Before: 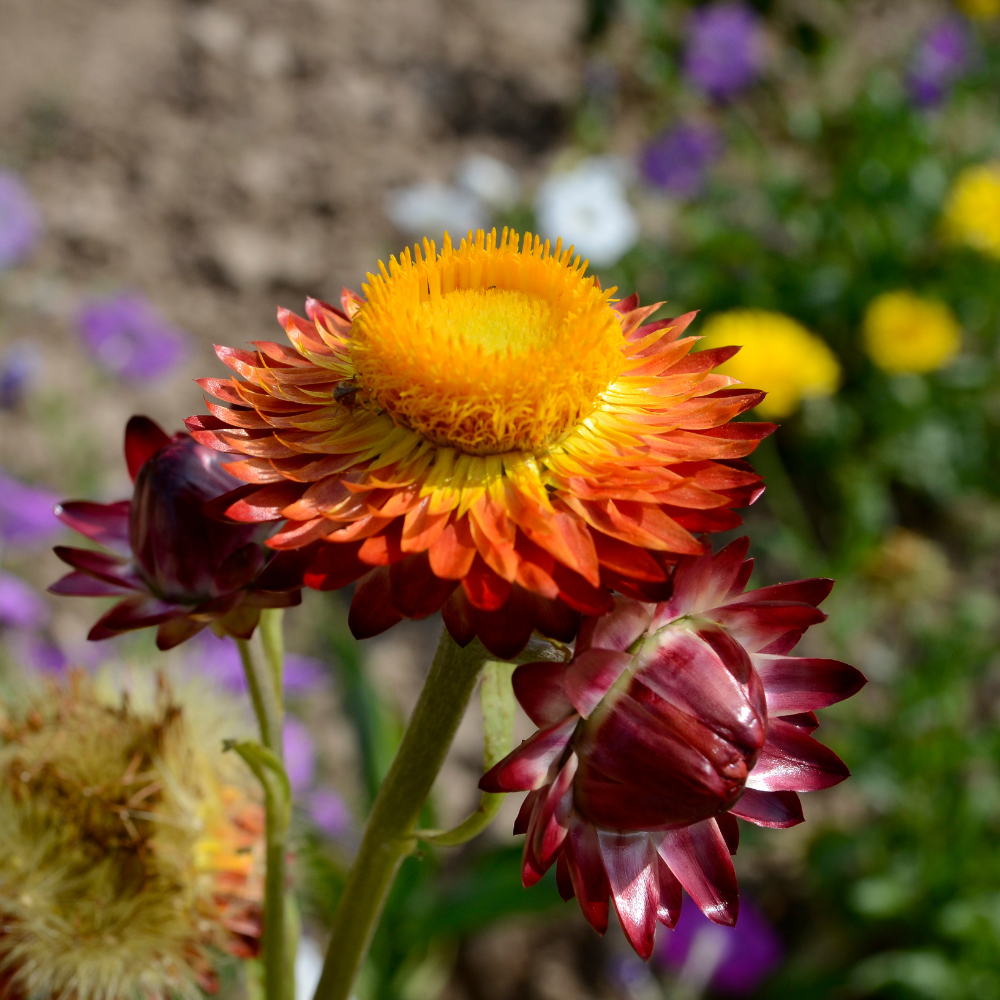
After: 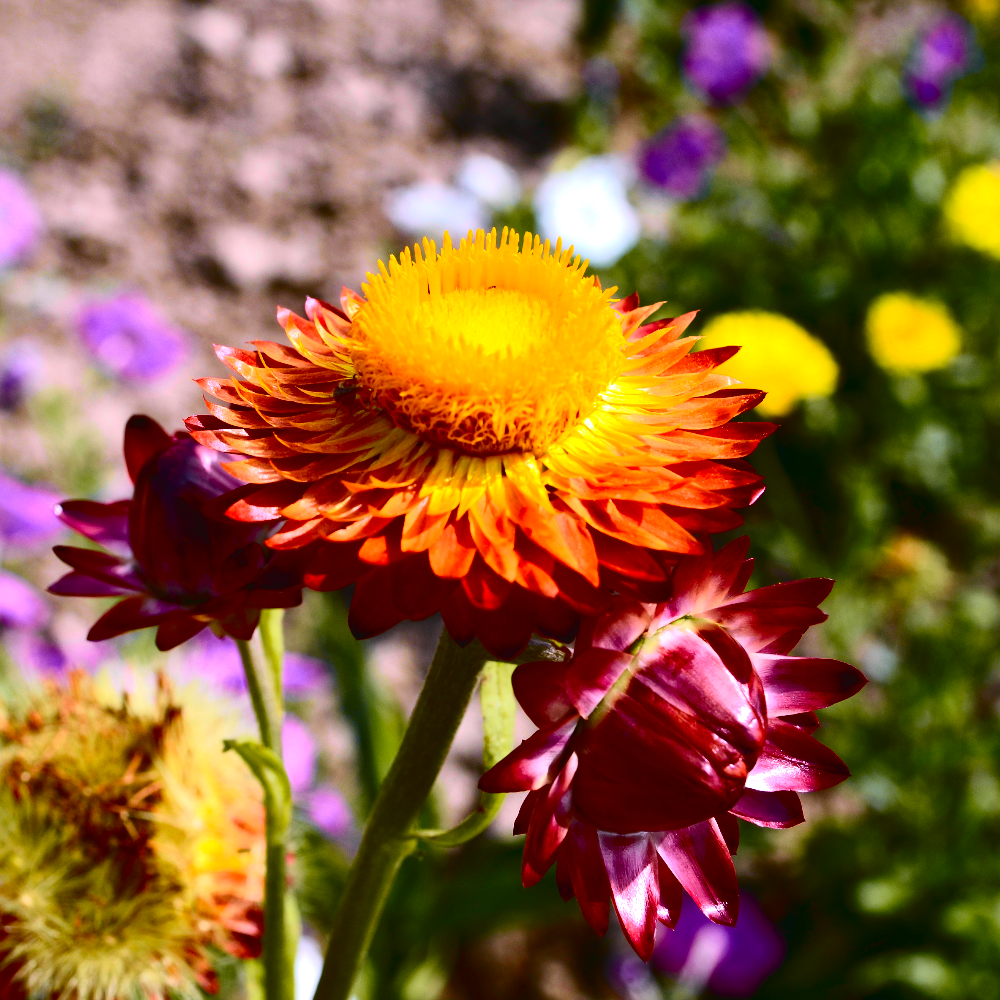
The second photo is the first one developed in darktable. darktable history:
exposure: black level correction 0, exposure 0.7 EV, compensate exposure bias true, compensate highlight preservation false
white balance: red 1.042, blue 1.17
tone curve: curves: ch0 [(0, 0.036) (0.037, 0.042) (0.184, 0.146) (0.438, 0.521) (0.54, 0.668) (0.698, 0.835) (0.856, 0.92) (1, 0.98)]; ch1 [(0, 0) (0.393, 0.415) (0.447, 0.448) (0.482, 0.459) (0.509, 0.496) (0.527, 0.525) (0.571, 0.602) (0.619, 0.671) (0.715, 0.729) (1, 1)]; ch2 [(0, 0) (0.369, 0.388) (0.449, 0.454) (0.499, 0.5) (0.521, 0.517) (0.53, 0.544) (0.561, 0.607) (0.674, 0.735) (1, 1)], color space Lab, independent channels, preserve colors none
haze removal: strength 0.12, distance 0.25, compatibility mode true, adaptive false
contrast brightness saturation: brightness -0.2, saturation 0.08
